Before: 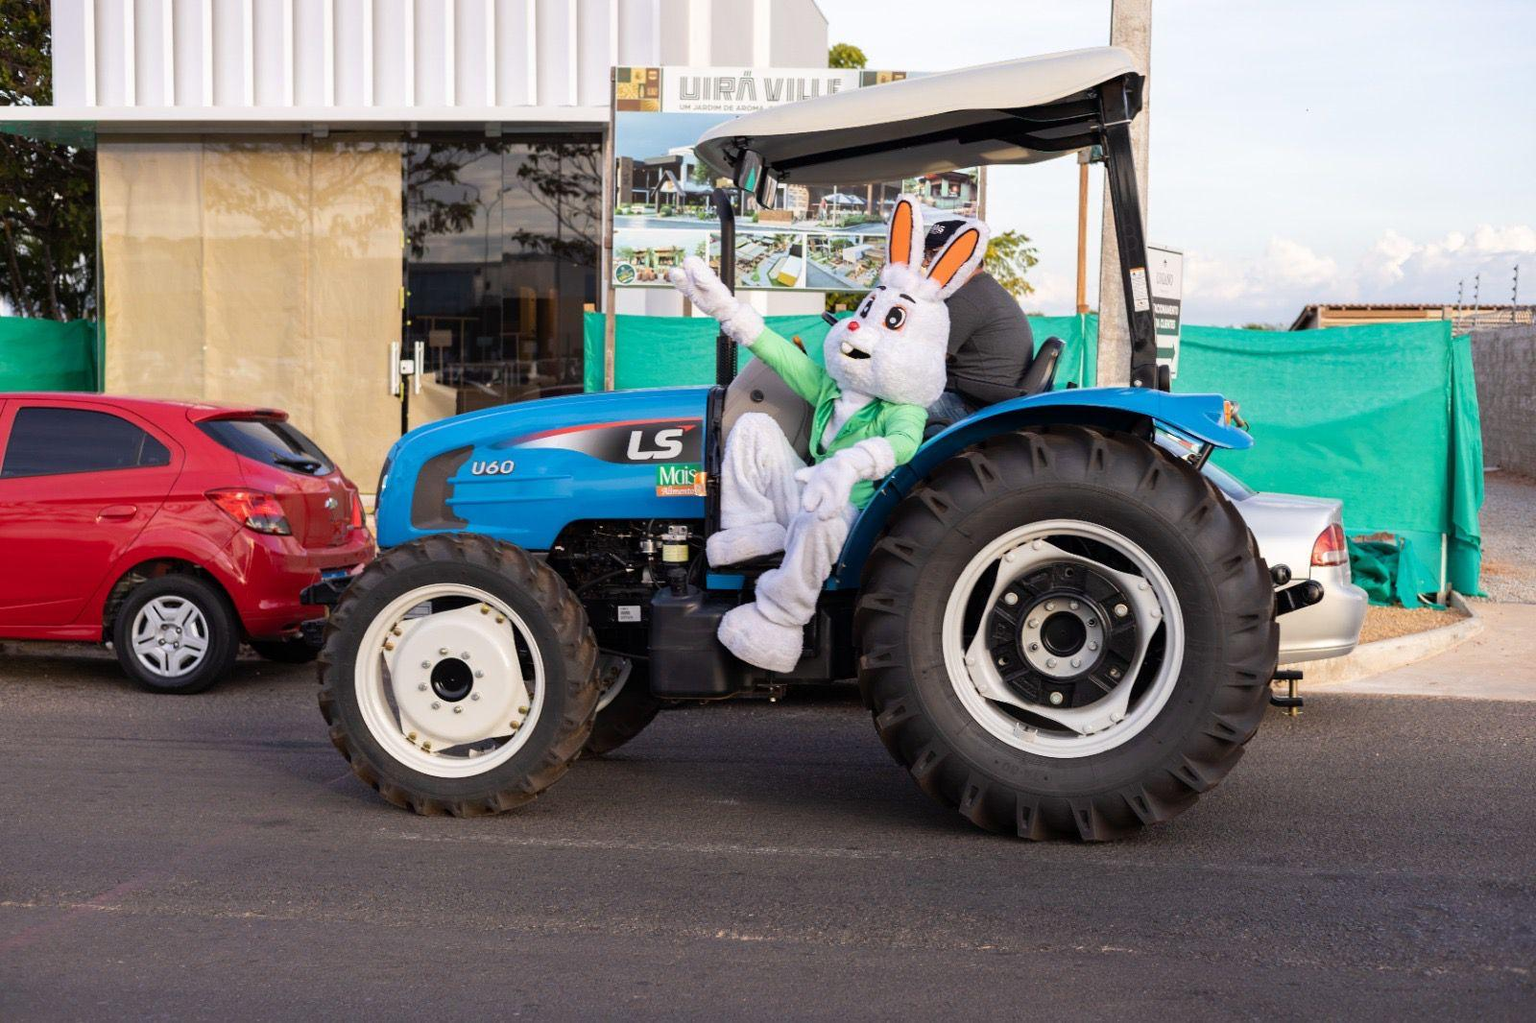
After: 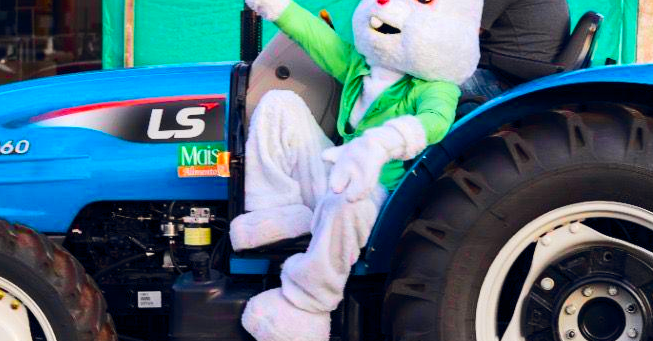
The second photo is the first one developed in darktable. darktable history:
color balance rgb: global offset › chroma 0.053%, global offset › hue 253.73°, perceptual saturation grading › global saturation 38.967%, global vibrance 20%
tone curve: curves: ch0 [(0, 0) (0.126, 0.086) (0.338, 0.307) (0.494, 0.531) (0.703, 0.762) (1, 1)]; ch1 [(0, 0) (0.346, 0.324) (0.45, 0.426) (0.5, 0.5) (0.522, 0.517) (0.55, 0.578) (1, 1)]; ch2 [(0, 0) (0.44, 0.424) (0.501, 0.499) (0.554, 0.554) (0.622, 0.667) (0.707, 0.746) (1, 1)], color space Lab, independent channels, preserve colors none
crop: left 31.671%, top 31.97%, right 27.499%, bottom 35.97%
